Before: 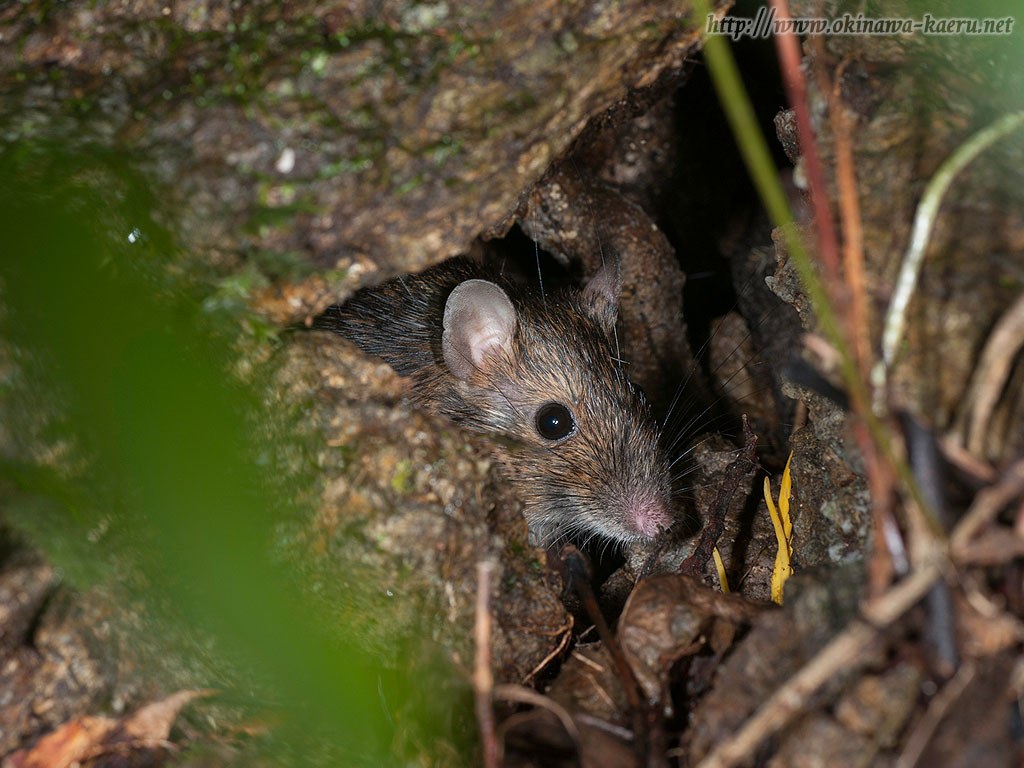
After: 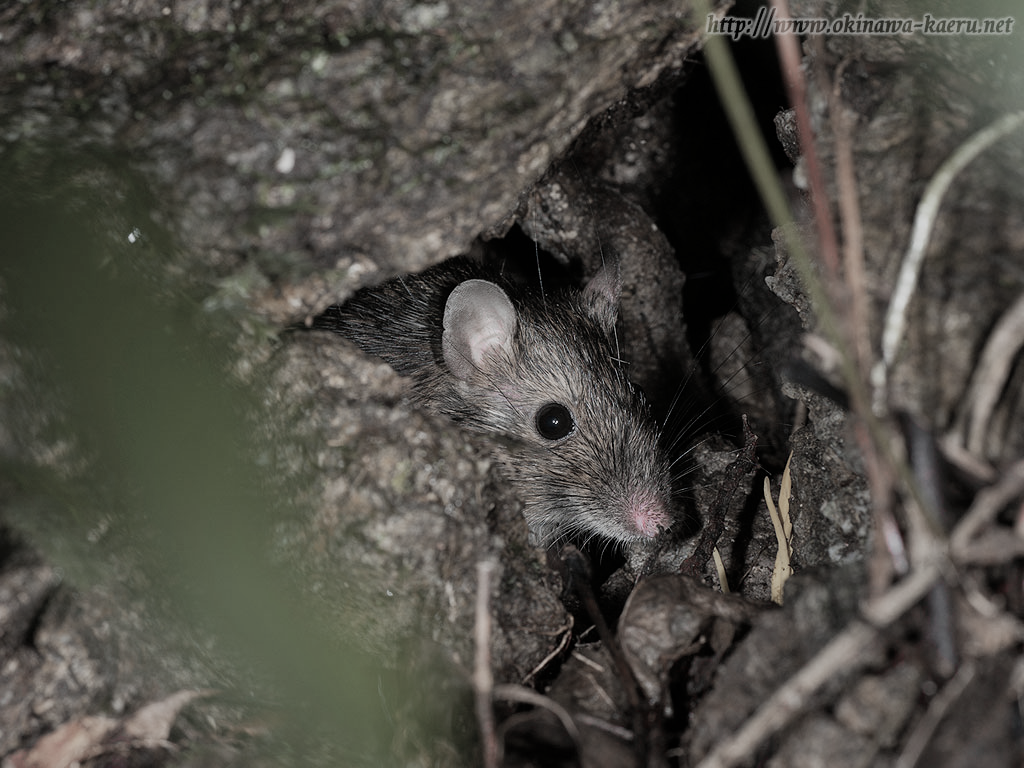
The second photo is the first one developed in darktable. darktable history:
filmic rgb: black relative exposure -16 EV, white relative exposure 4.91 EV, threshold 5.95 EV, hardness 6.19, add noise in highlights 0.002, color science v3 (2019), use custom middle-gray values true, contrast in highlights soft, enable highlight reconstruction true
color zones: curves: ch0 [(0, 0.6) (0.129, 0.508) (0.193, 0.483) (0.429, 0.5) (0.571, 0.5) (0.714, 0.5) (0.857, 0.5) (1, 0.6)]; ch1 [(0, 0.481) (0.112, 0.245) (0.213, 0.223) (0.429, 0.233) (0.571, 0.231) (0.683, 0.242) (0.857, 0.296) (1, 0.481)], mix 29.6%
